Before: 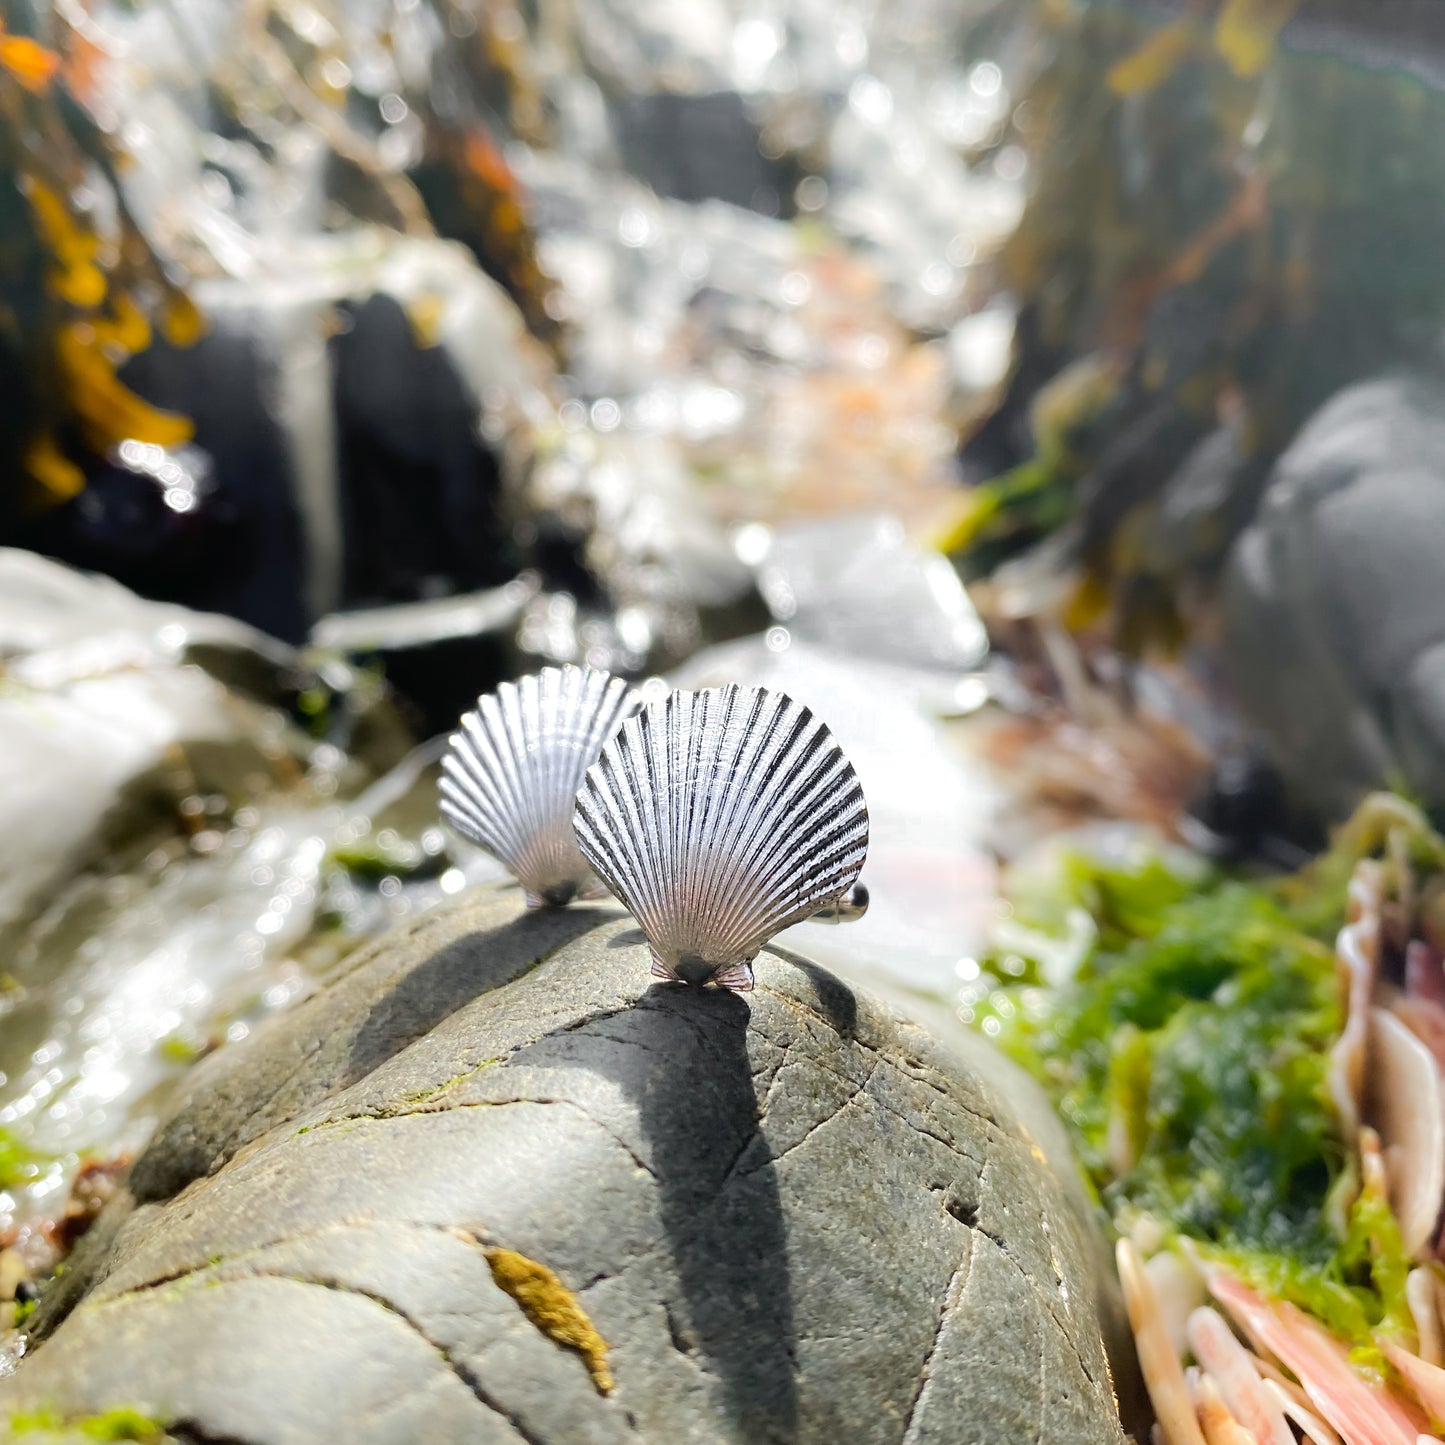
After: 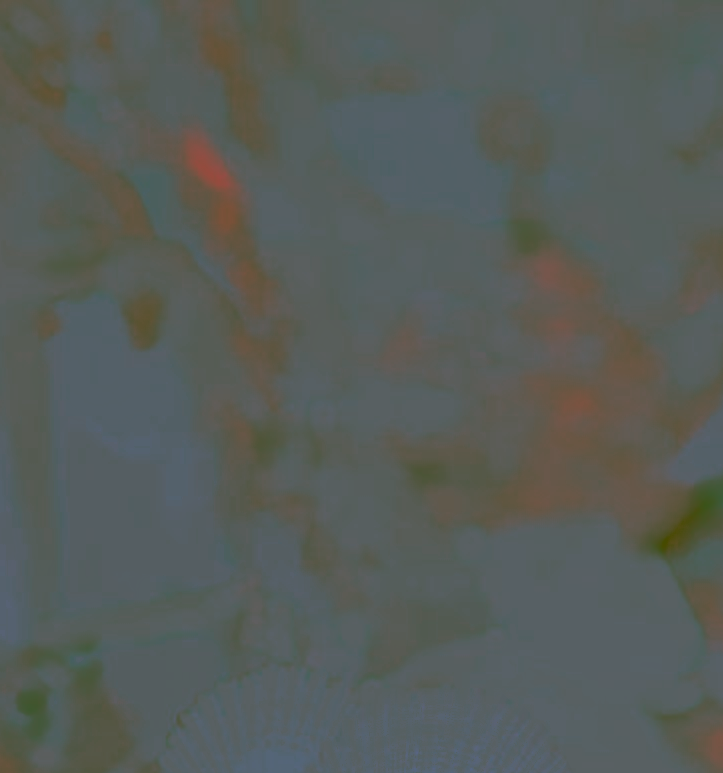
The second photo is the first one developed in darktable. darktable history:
contrast brightness saturation: contrast -0.99, brightness -0.17, saturation 0.75
crop: left 19.556%, right 30.401%, bottom 46.458%
exposure: exposure 0.29 EV, compensate highlight preservation false
split-toning: shadows › hue 201.6°, shadows › saturation 0.16, highlights › hue 50.4°, highlights › saturation 0.2, balance -49.9
